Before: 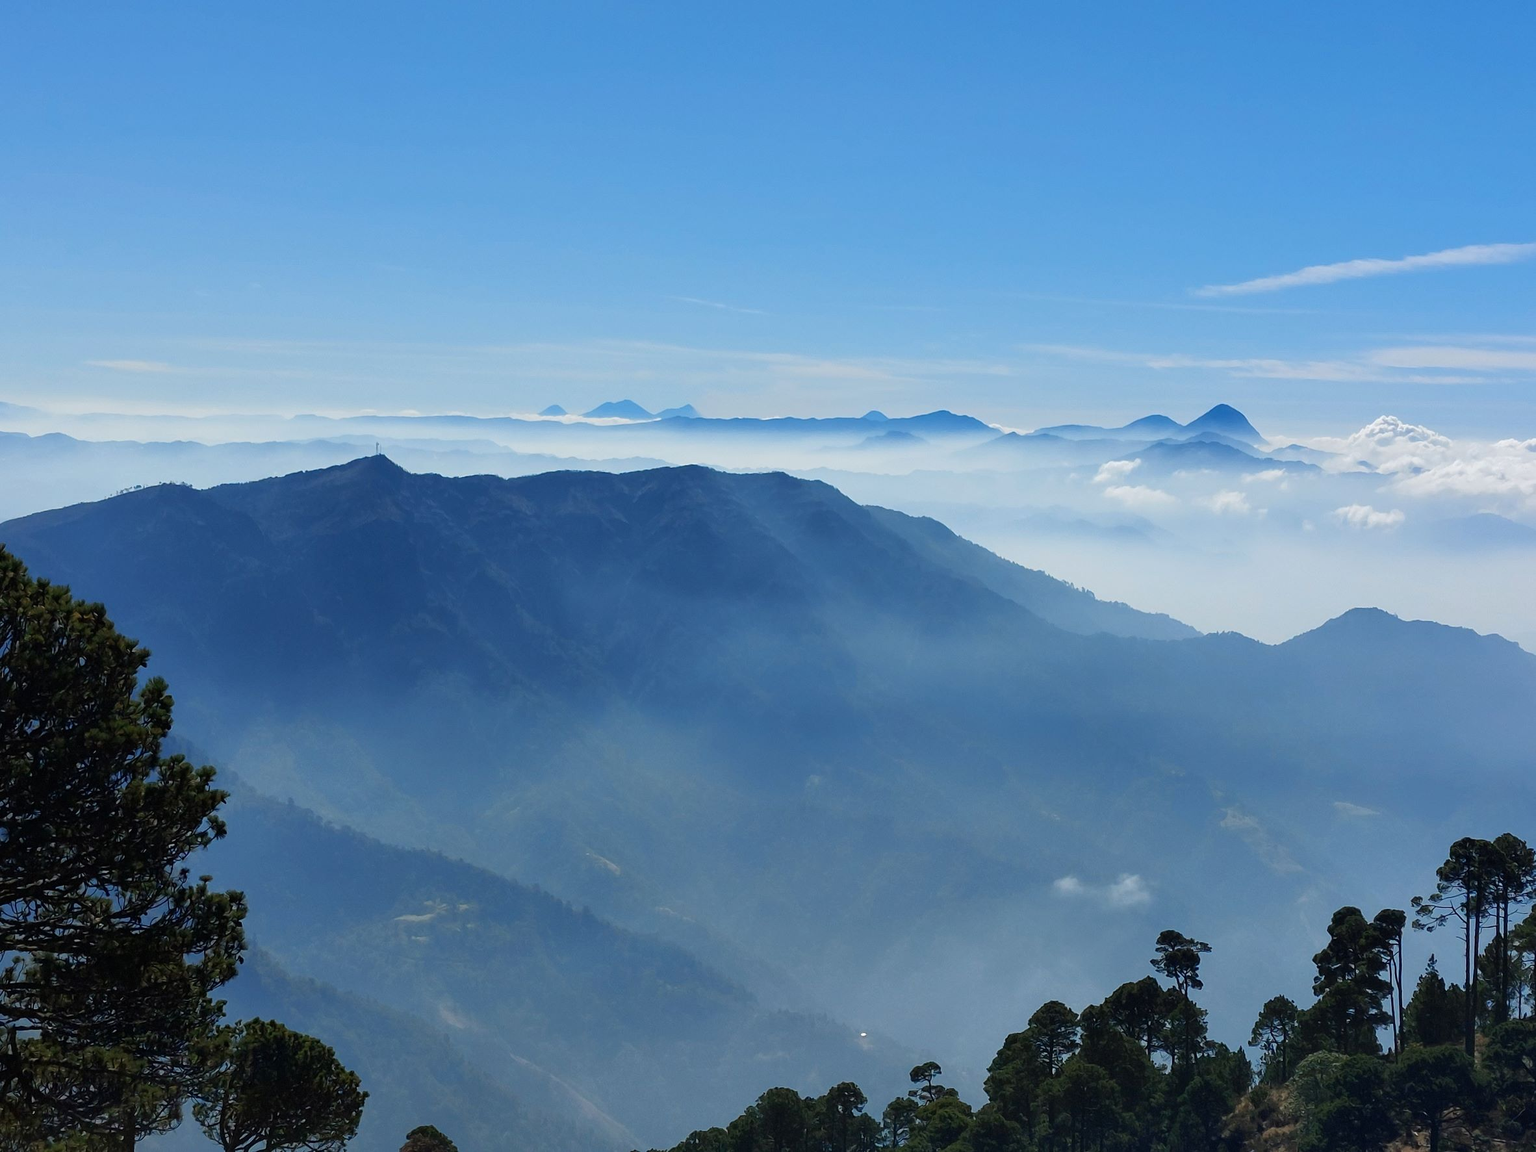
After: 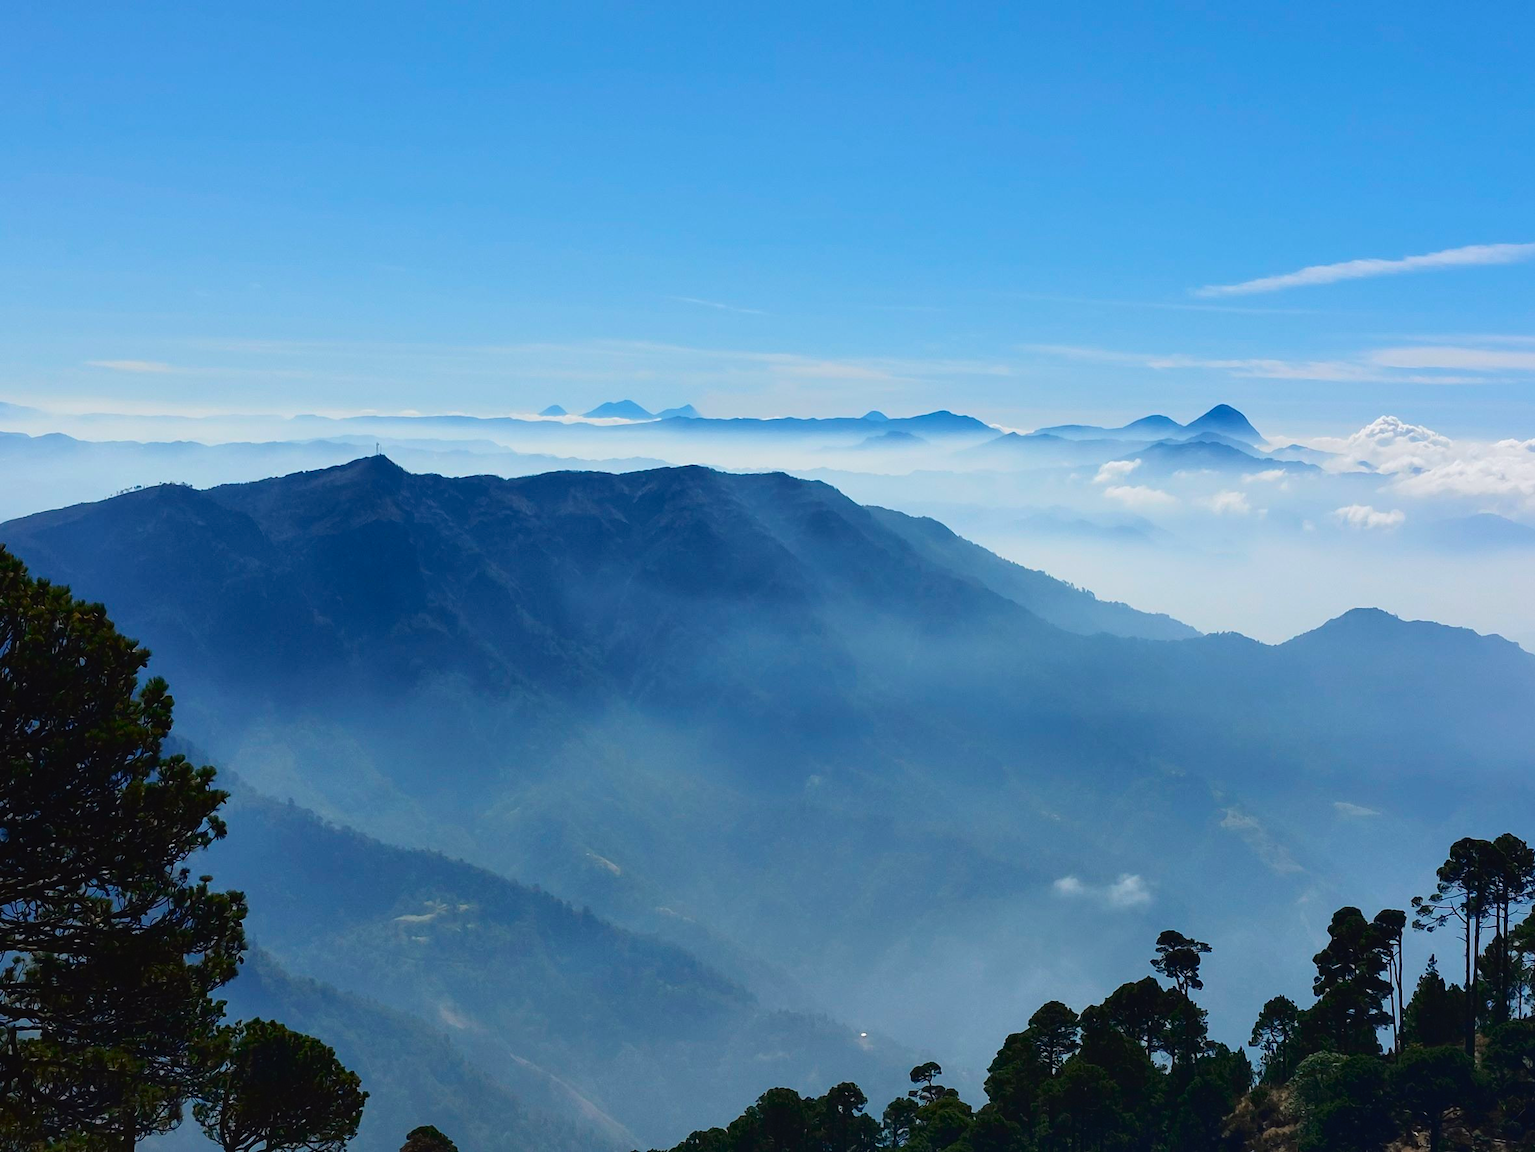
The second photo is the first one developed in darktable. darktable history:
tone curve: curves: ch0 [(0, 0.023) (0.132, 0.075) (0.241, 0.178) (0.487, 0.491) (0.782, 0.8) (1, 0.989)]; ch1 [(0, 0) (0.396, 0.369) (0.467, 0.454) (0.498, 0.5) (0.518, 0.517) (0.57, 0.586) (0.619, 0.663) (0.692, 0.744) (1, 1)]; ch2 [(0, 0) (0.427, 0.416) (0.483, 0.481) (0.503, 0.503) (0.526, 0.527) (0.563, 0.573) (0.632, 0.667) (0.705, 0.737) (0.985, 0.966)], color space Lab, independent channels
